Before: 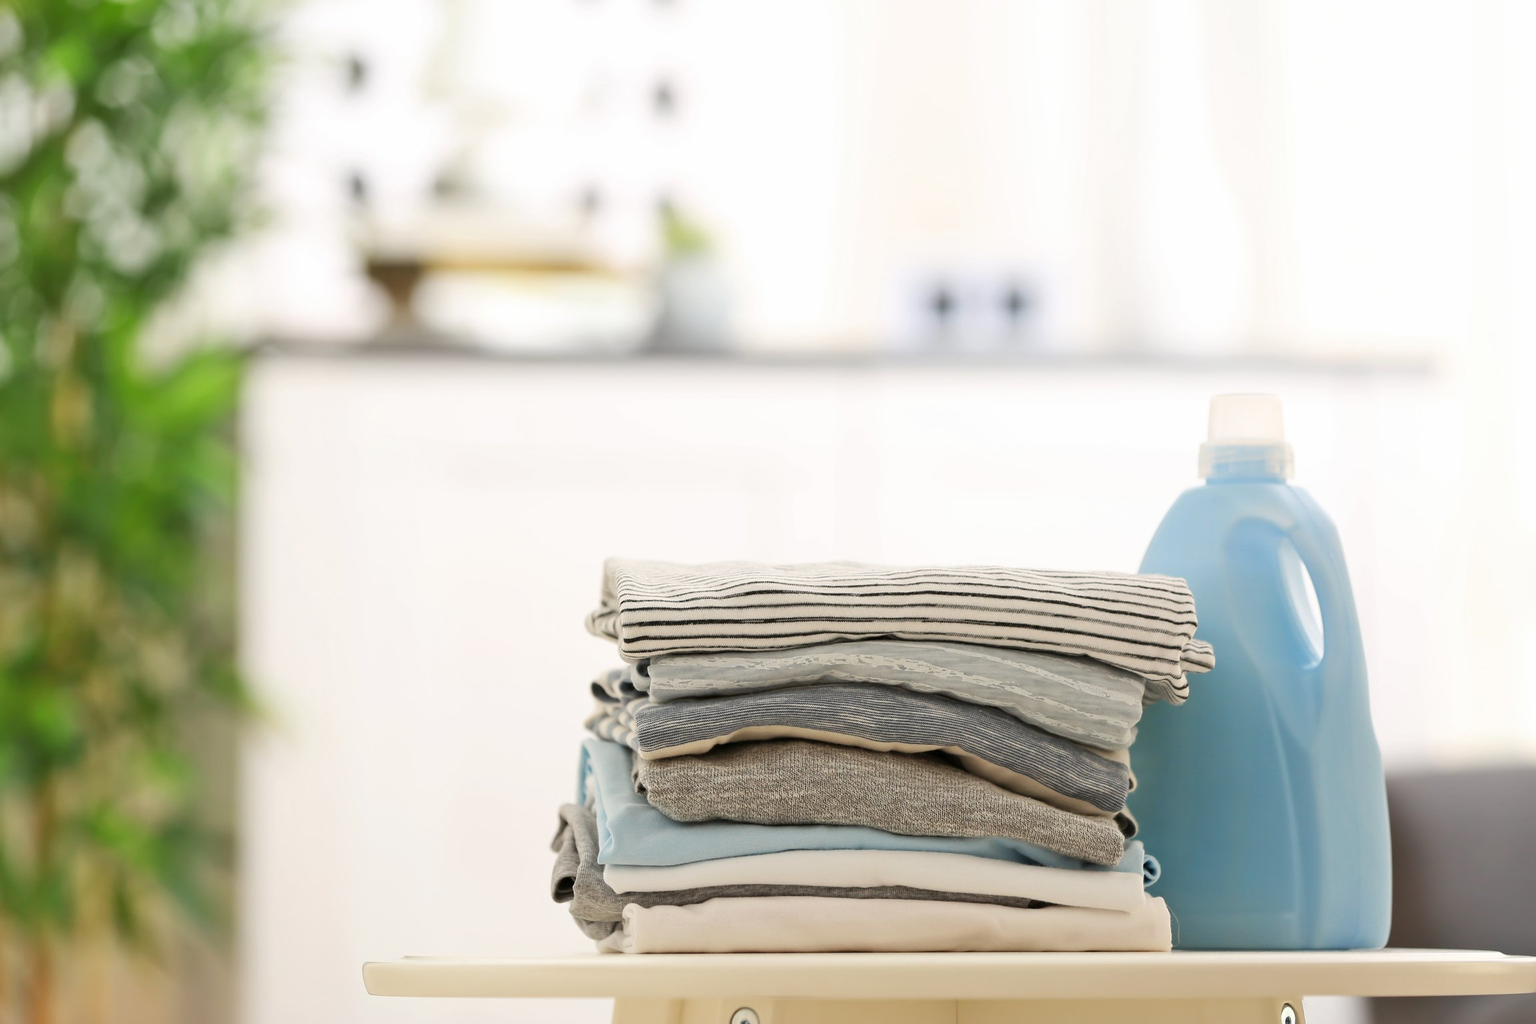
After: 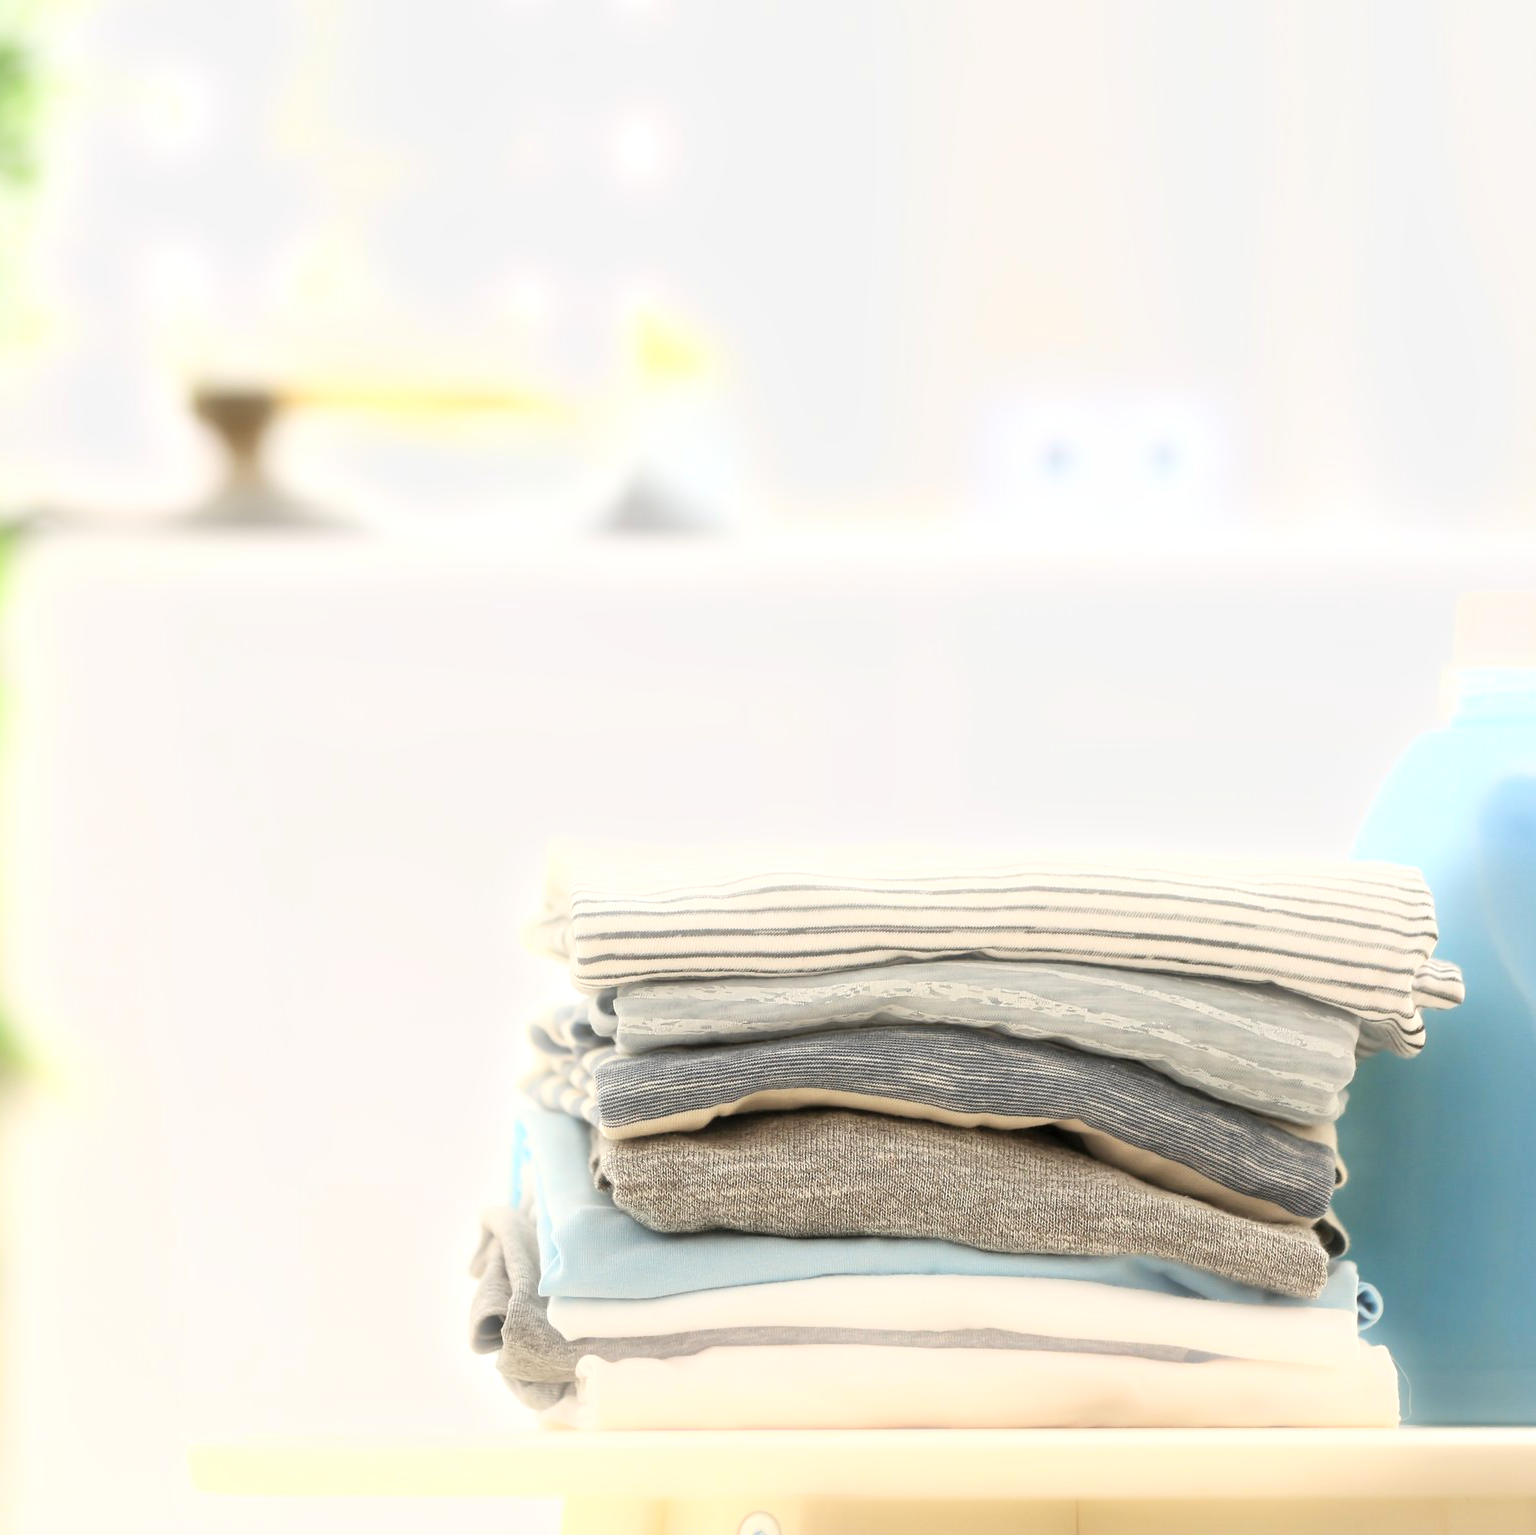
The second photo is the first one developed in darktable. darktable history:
crop and rotate: left 15.546%, right 17.787%
exposure: exposure 0.493 EV, compensate highlight preservation false
bloom: size 5%, threshold 95%, strength 15%
